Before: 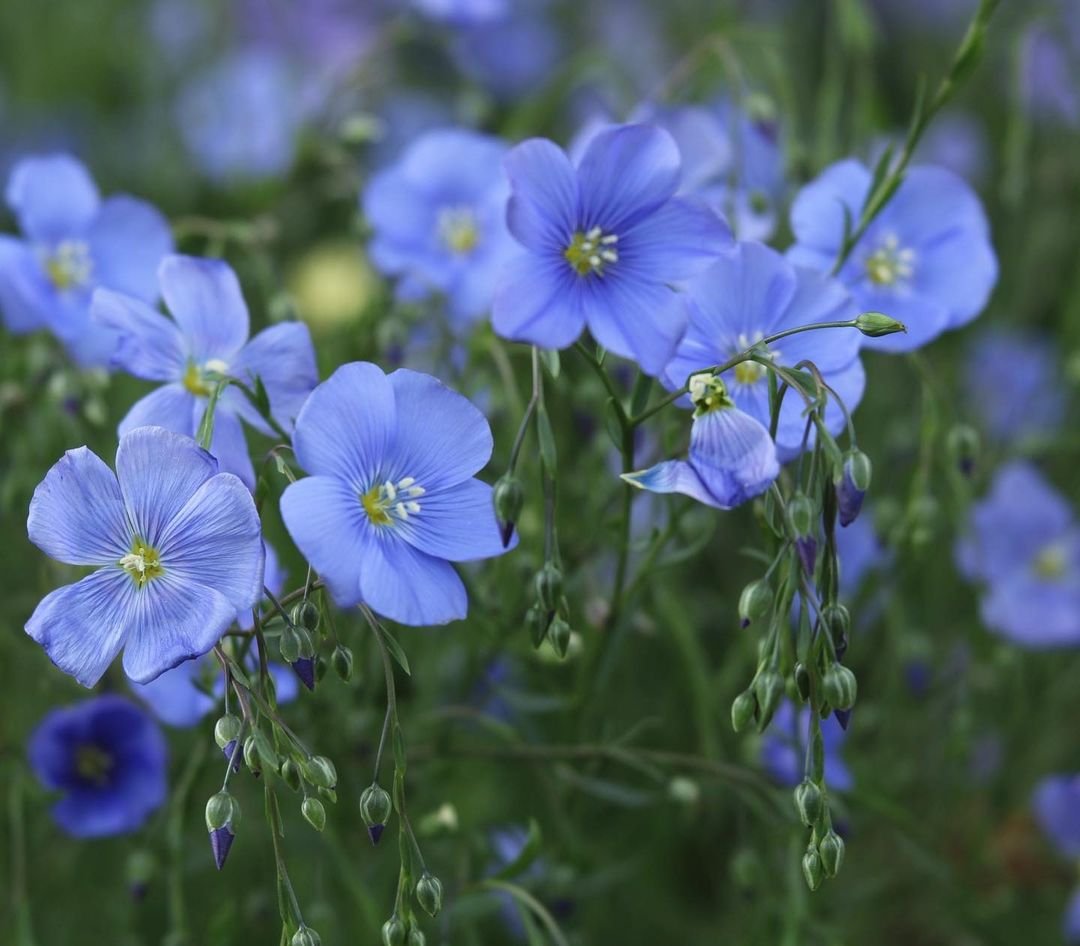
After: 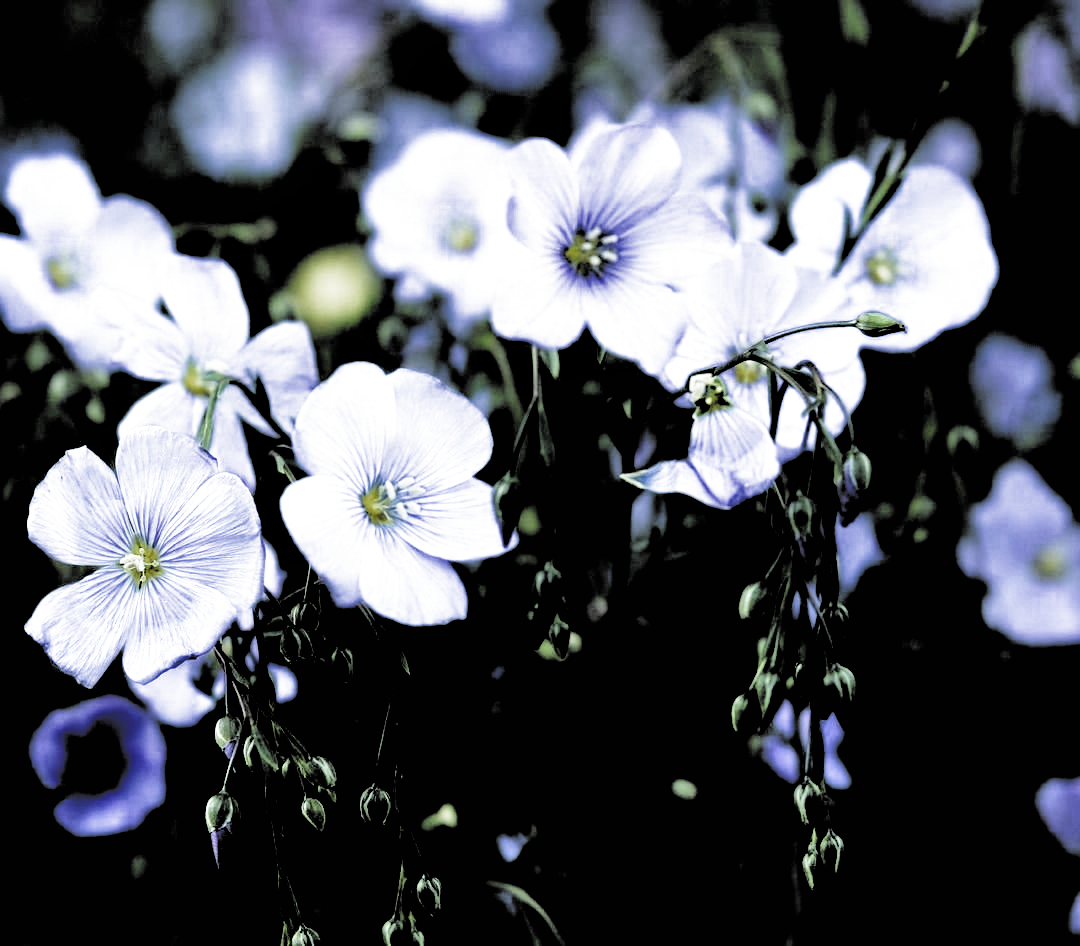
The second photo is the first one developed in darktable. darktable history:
shadows and highlights: radius 126.1, shadows 30.38, highlights -30.75, highlights color adjustment 46.89%, low approximation 0.01, soften with gaussian
filmic rgb: black relative exposure -1.05 EV, white relative exposure 2.06 EV, hardness 1.59, contrast 2.243, color science v4 (2020)
